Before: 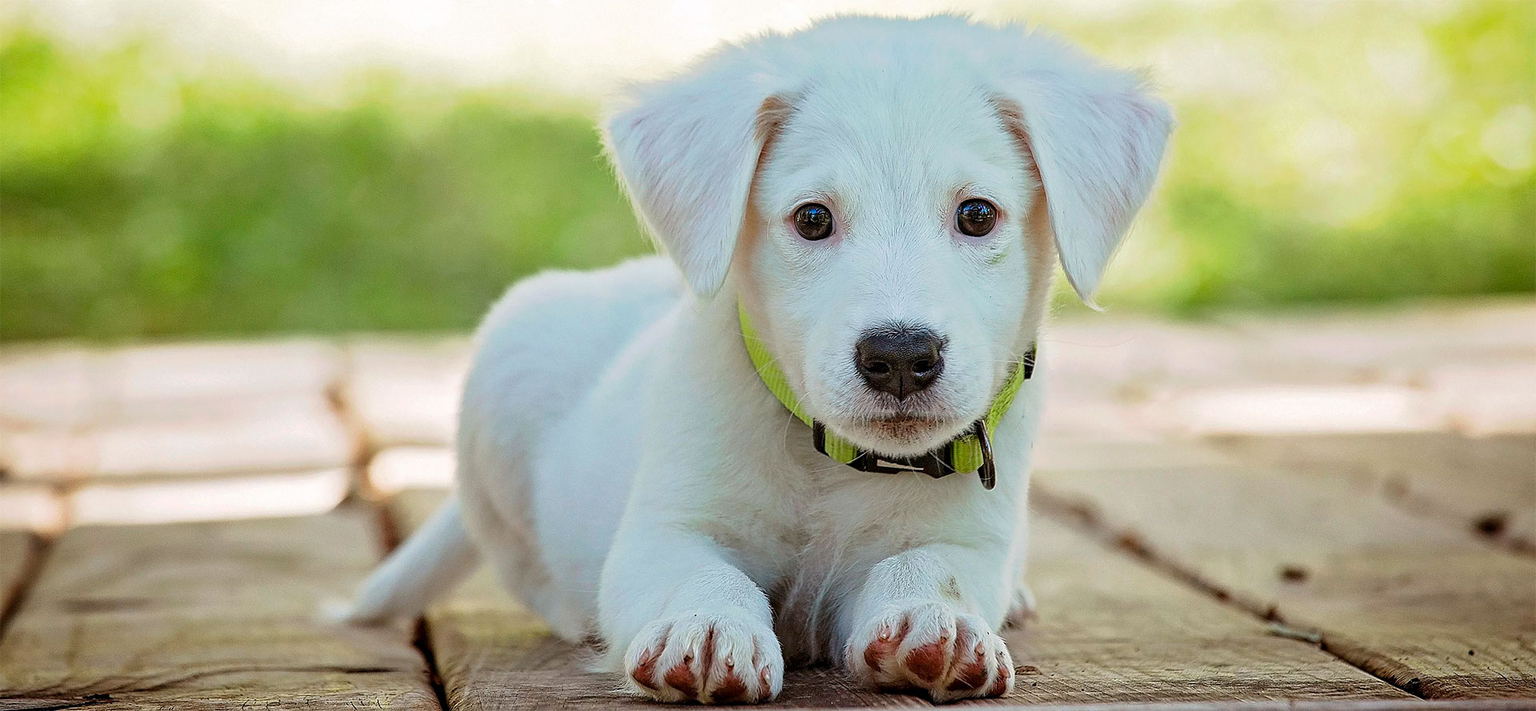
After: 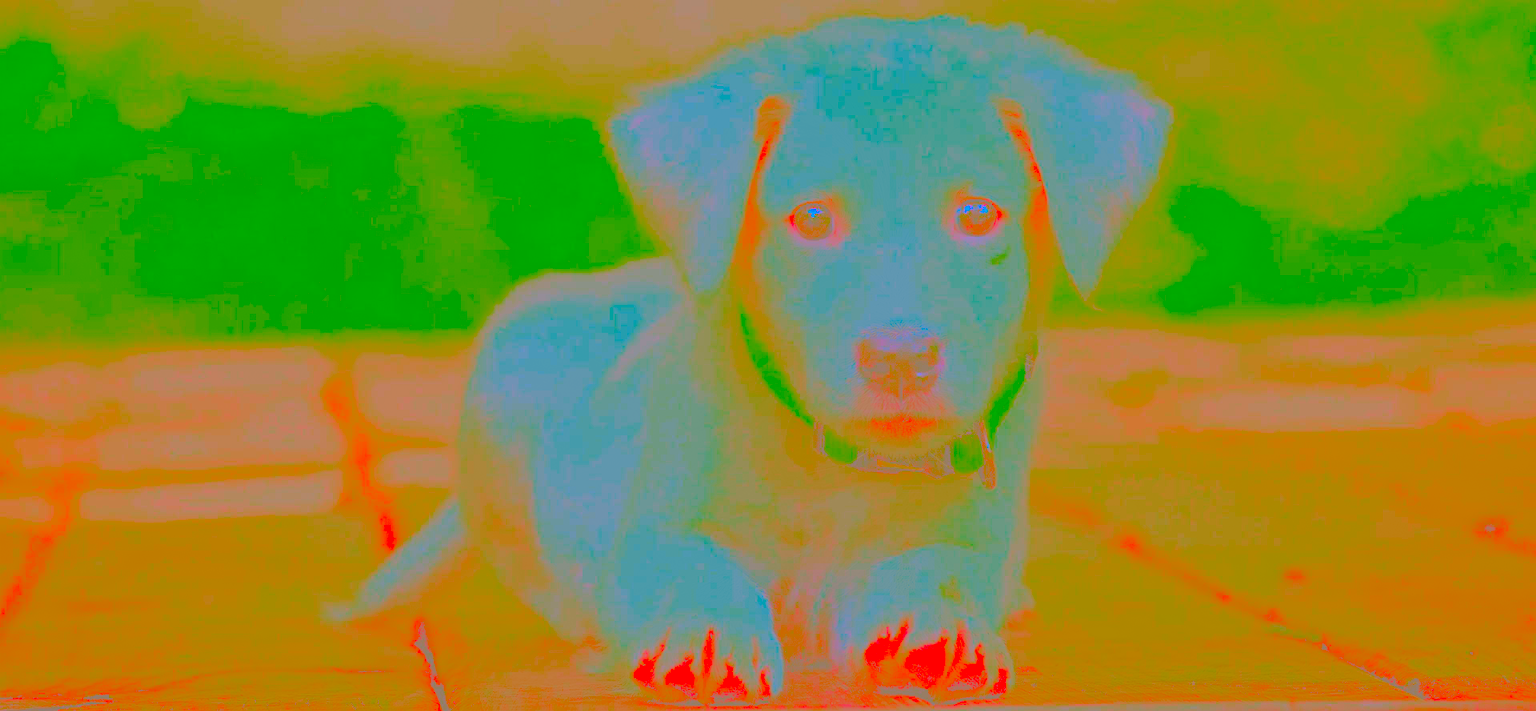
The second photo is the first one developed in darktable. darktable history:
exposure: black level correction 0, exposure 1.455 EV, compensate highlight preservation false
color correction: highlights a* 14.78, highlights b* 31.81
levels: levels [0, 0.352, 0.703]
color balance rgb: perceptual saturation grading › global saturation 0.625%, perceptual saturation grading › mid-tones 6.142%, perceptual saturation grading › shadows 72.26%, perceptual brilliance grading › highlights 10.619%, perceptual brilliance grading › shadows -11.503%
contrast brightness saturation: contrast -0.974, brightness -0.168, saturation 0.732
